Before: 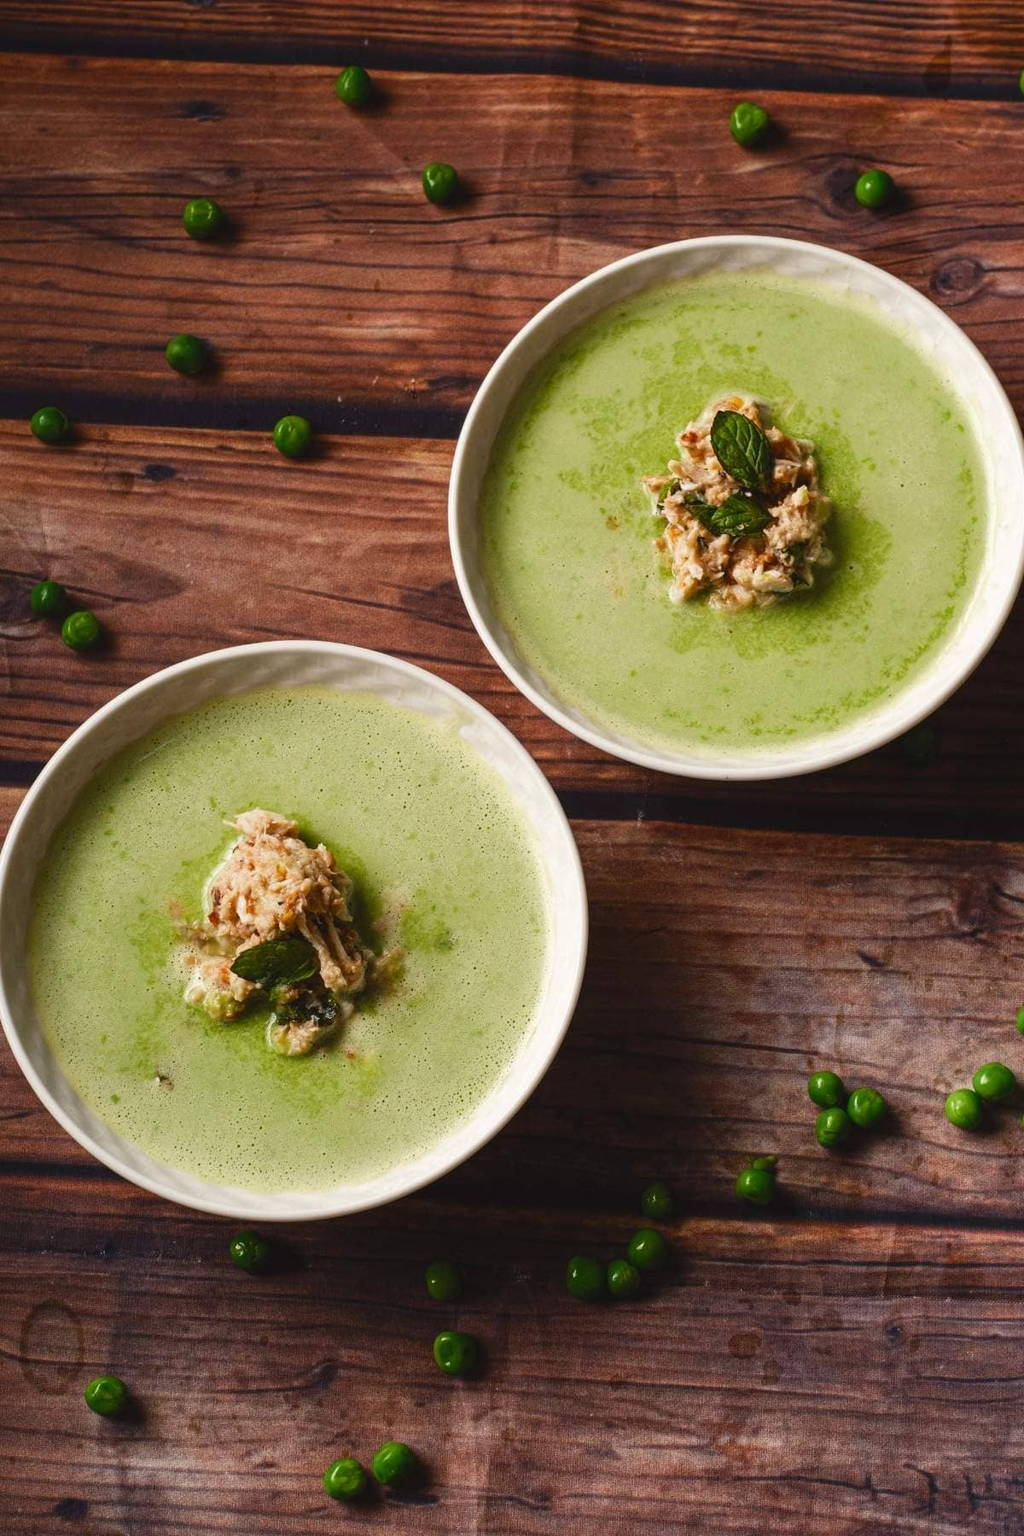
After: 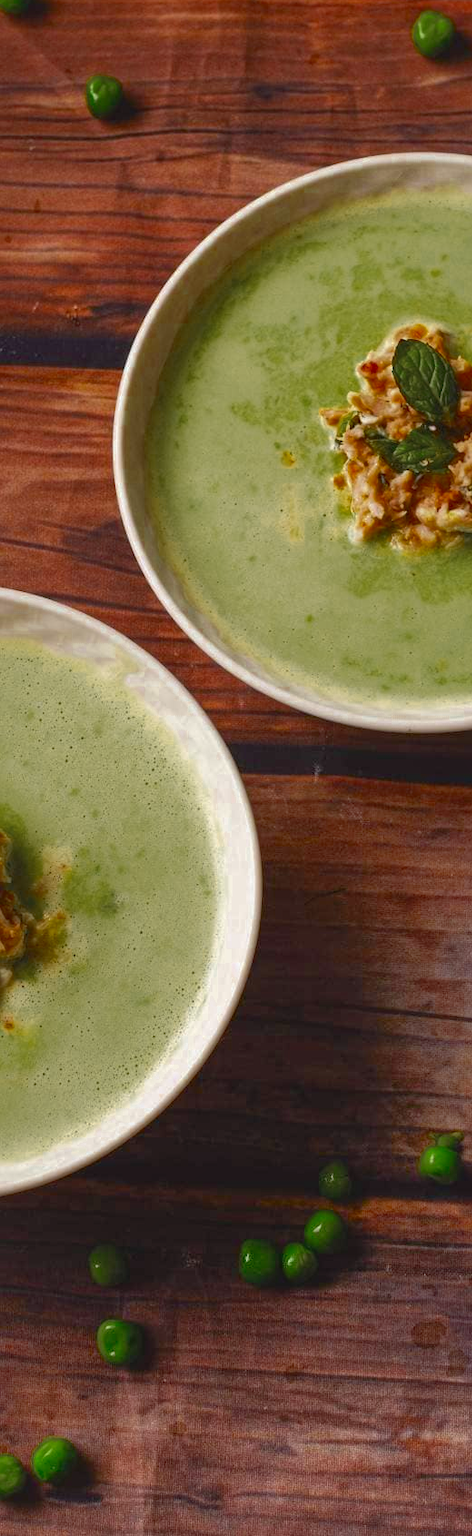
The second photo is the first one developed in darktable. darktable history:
crop: left 33.452%, top 6.025%, right 23.155%
shadows and highlights: on, module defaults
color zones: curves: ch0 [(0.11, 0.396) (0.195, 0.36) (0.25, 0.5) (0.303, 0.412) (0.357, 0.544) (0.75, 0.5) (0.967, 0.328)]; ch1 [(0, 0.468) (0.112, 0.512) (0.202, 0.6) (0.25, 0.5) (0.307, 0.352) (0.357, 0.544) (0.75, 0.5) (0.963, 0.524)]
contrast brightness saturation: saturation 0.13
